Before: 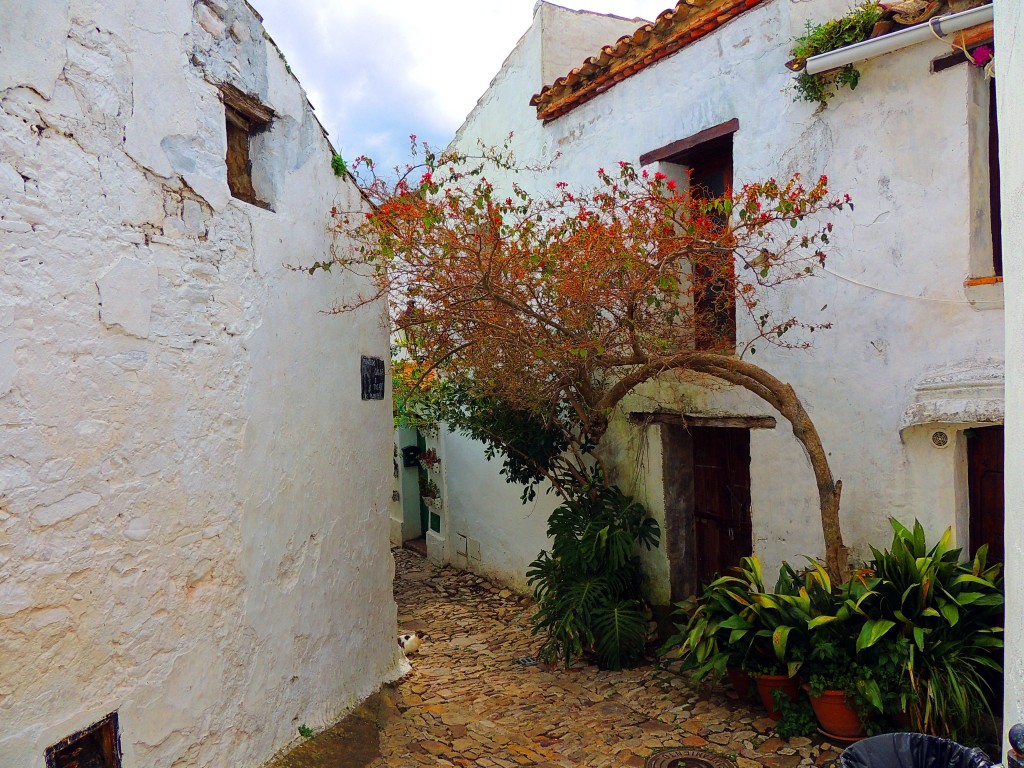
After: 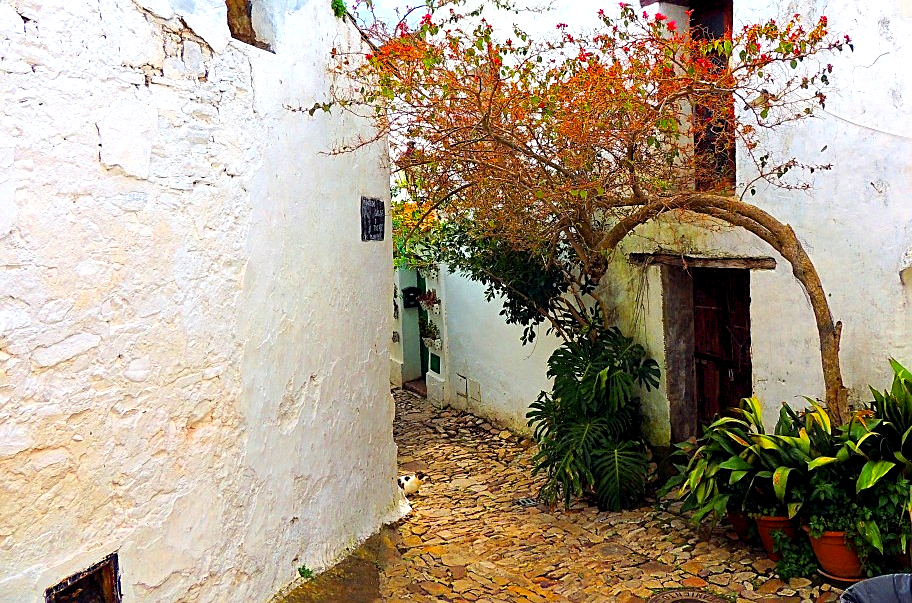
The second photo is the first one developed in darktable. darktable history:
crop: top 20.79%, right 9.434%, bottom 0.346%
exposure: black level correction 0, exposure 0.95 EV, compensate highlight preservation false
sharpen: on, module defaults
color balance rgb: global offset › luminance -0.482%, linear chroma grading › shadows -3.627%, linear chroma grading › highlights -4.347%, perceptual saturation grading › global saturation 17.662%
